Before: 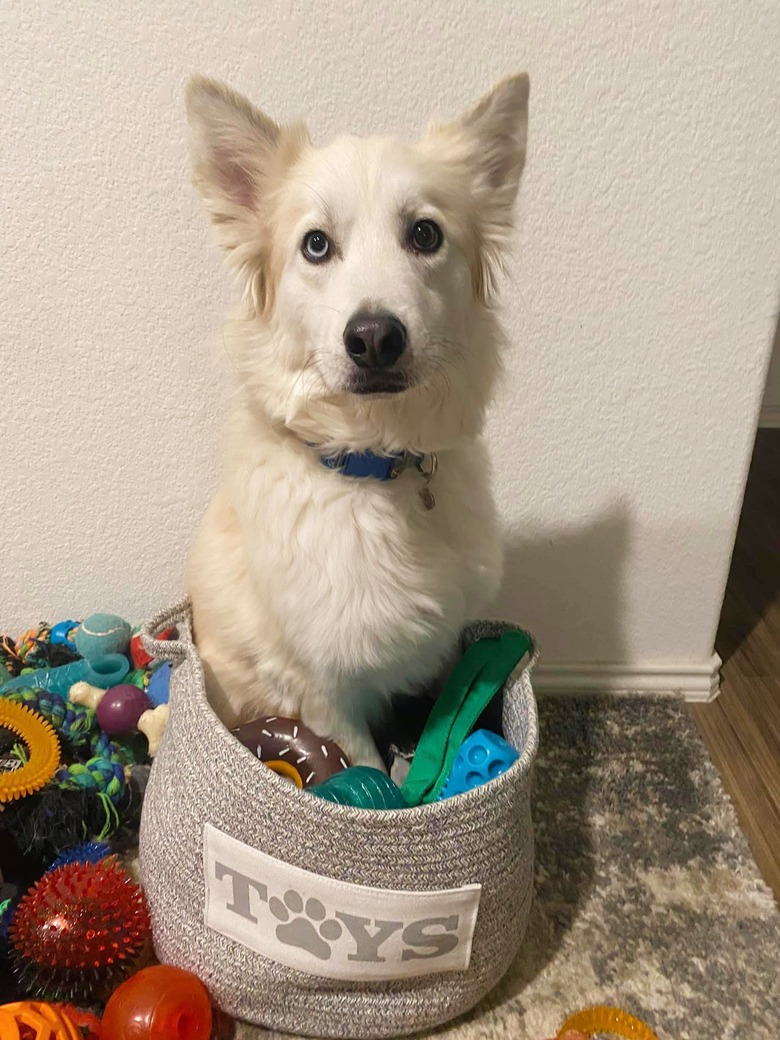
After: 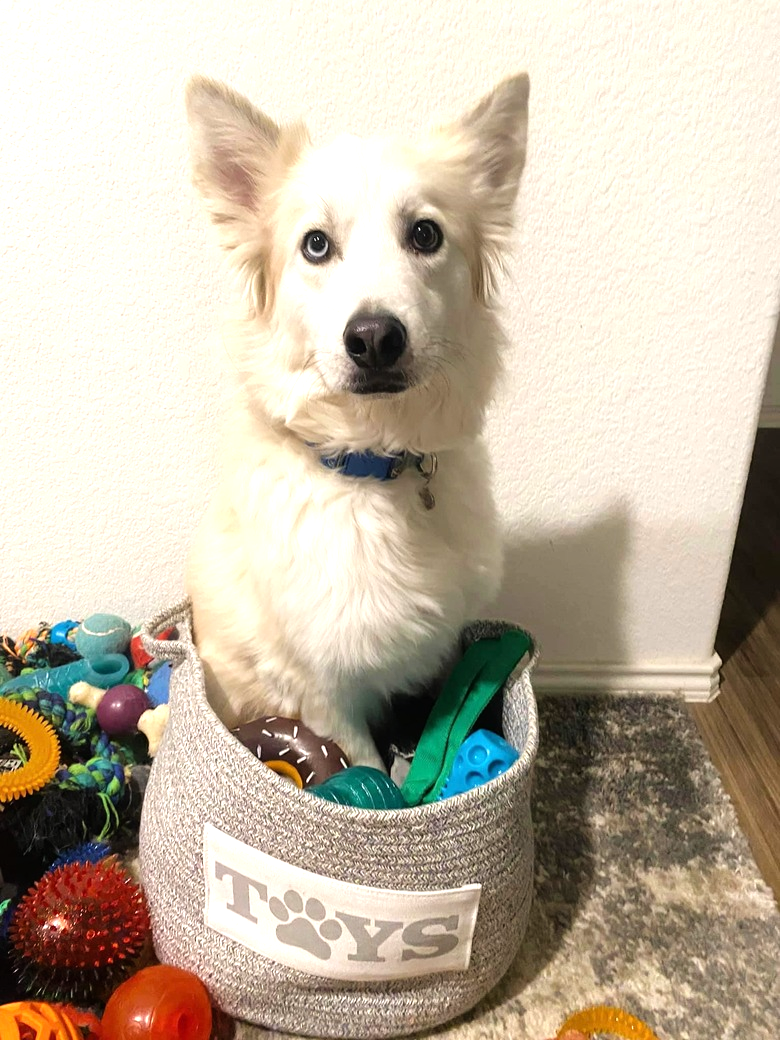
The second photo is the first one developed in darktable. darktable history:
tone equalizer: -8 EV -0.737 EV, -7 EV -0.697 EV, -6 EV -0.582 EV, -5 EV -0.374 EV, -3 EV 0.392 EV, -2 EV 0.6 EV, -1 EV 0.682 EV, +0 EV 0.758 EV, mask exposure compensation -0.51 EV
